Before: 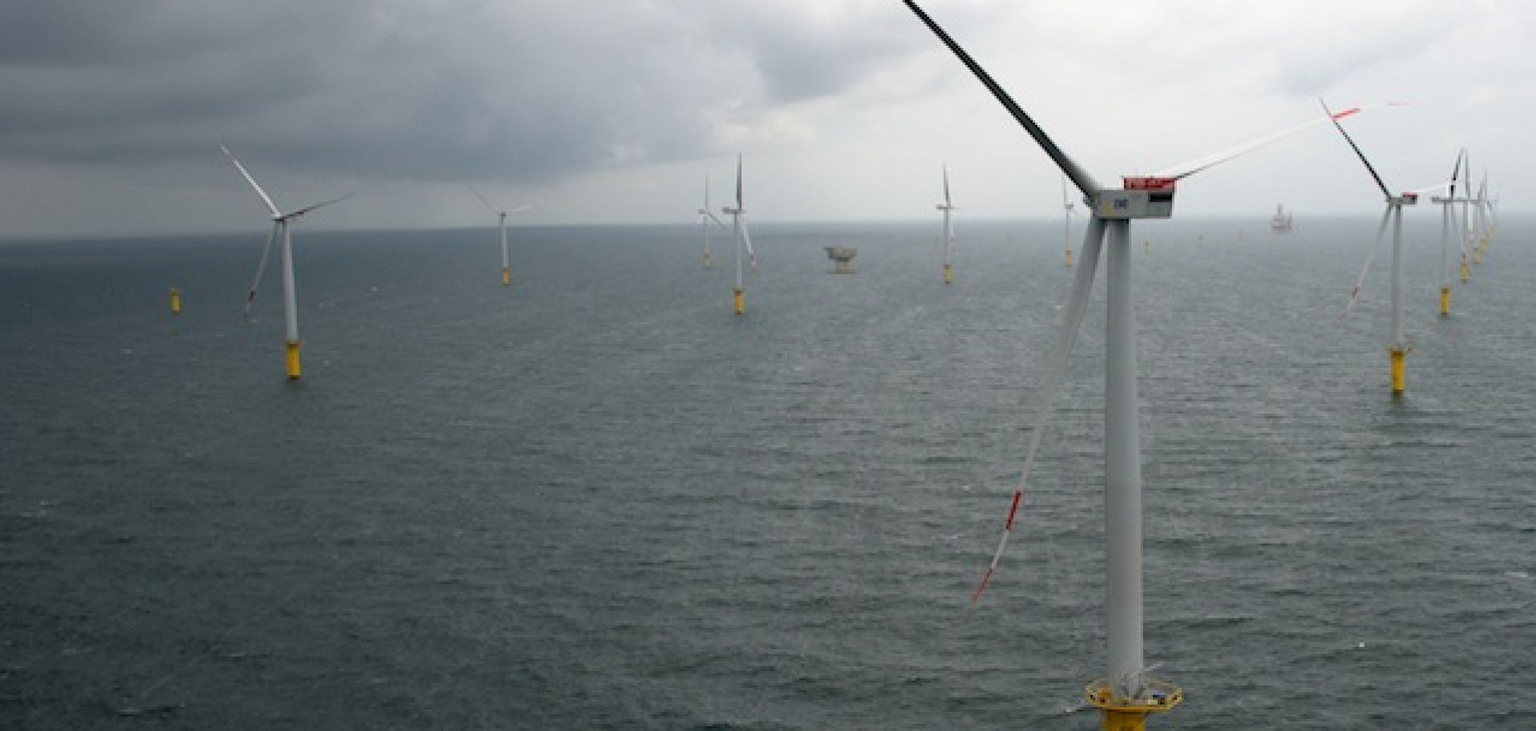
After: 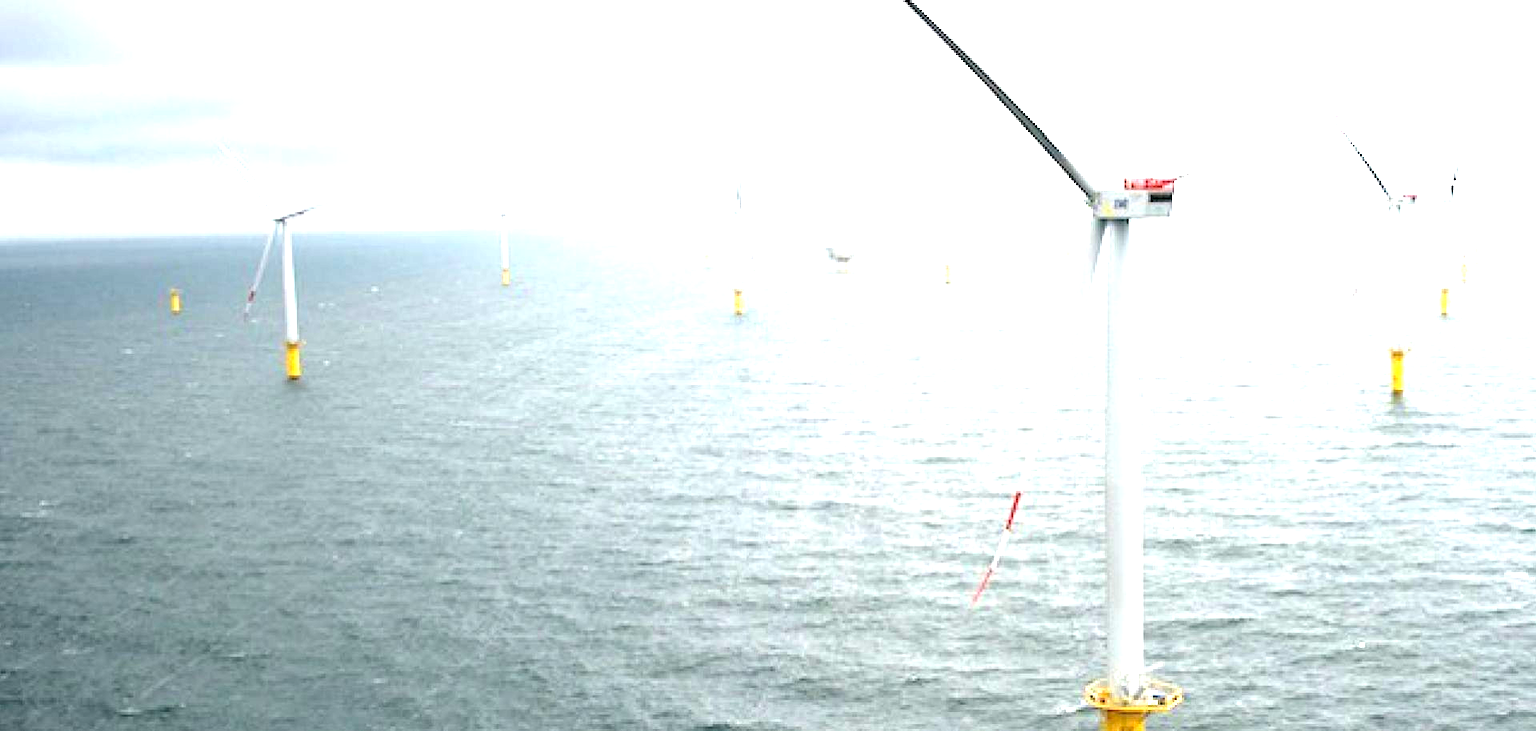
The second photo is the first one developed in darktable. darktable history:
exposure: black level correction 0.001, exposure 2.693 EV, compensate exposure bias true, compensate highlight preservation false
